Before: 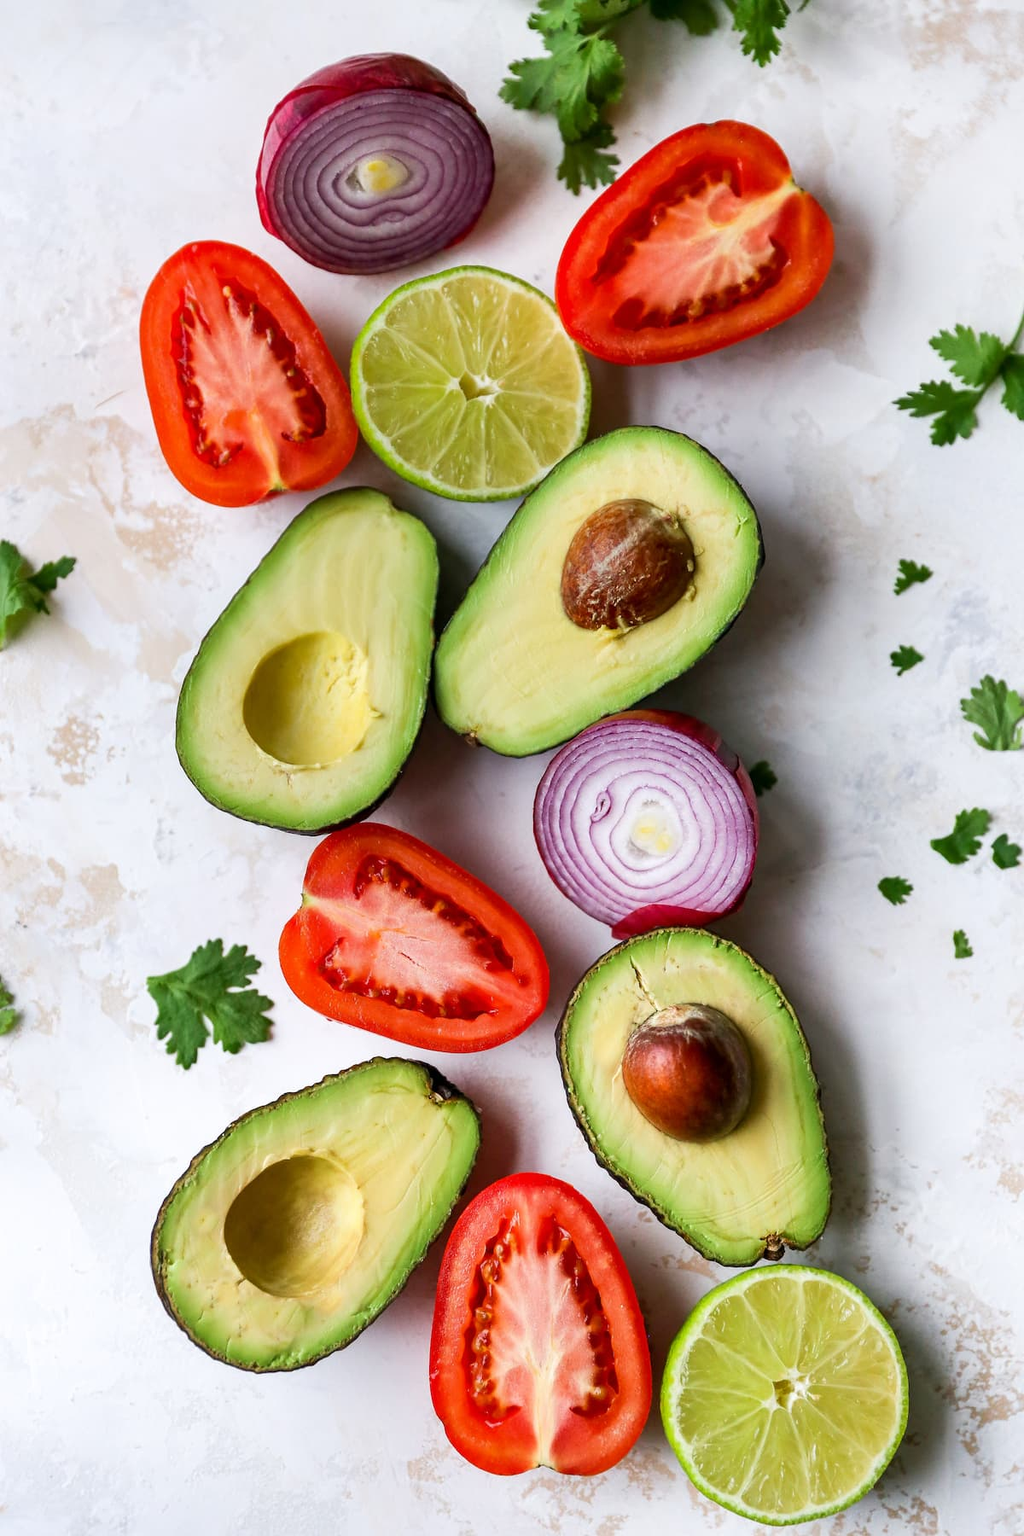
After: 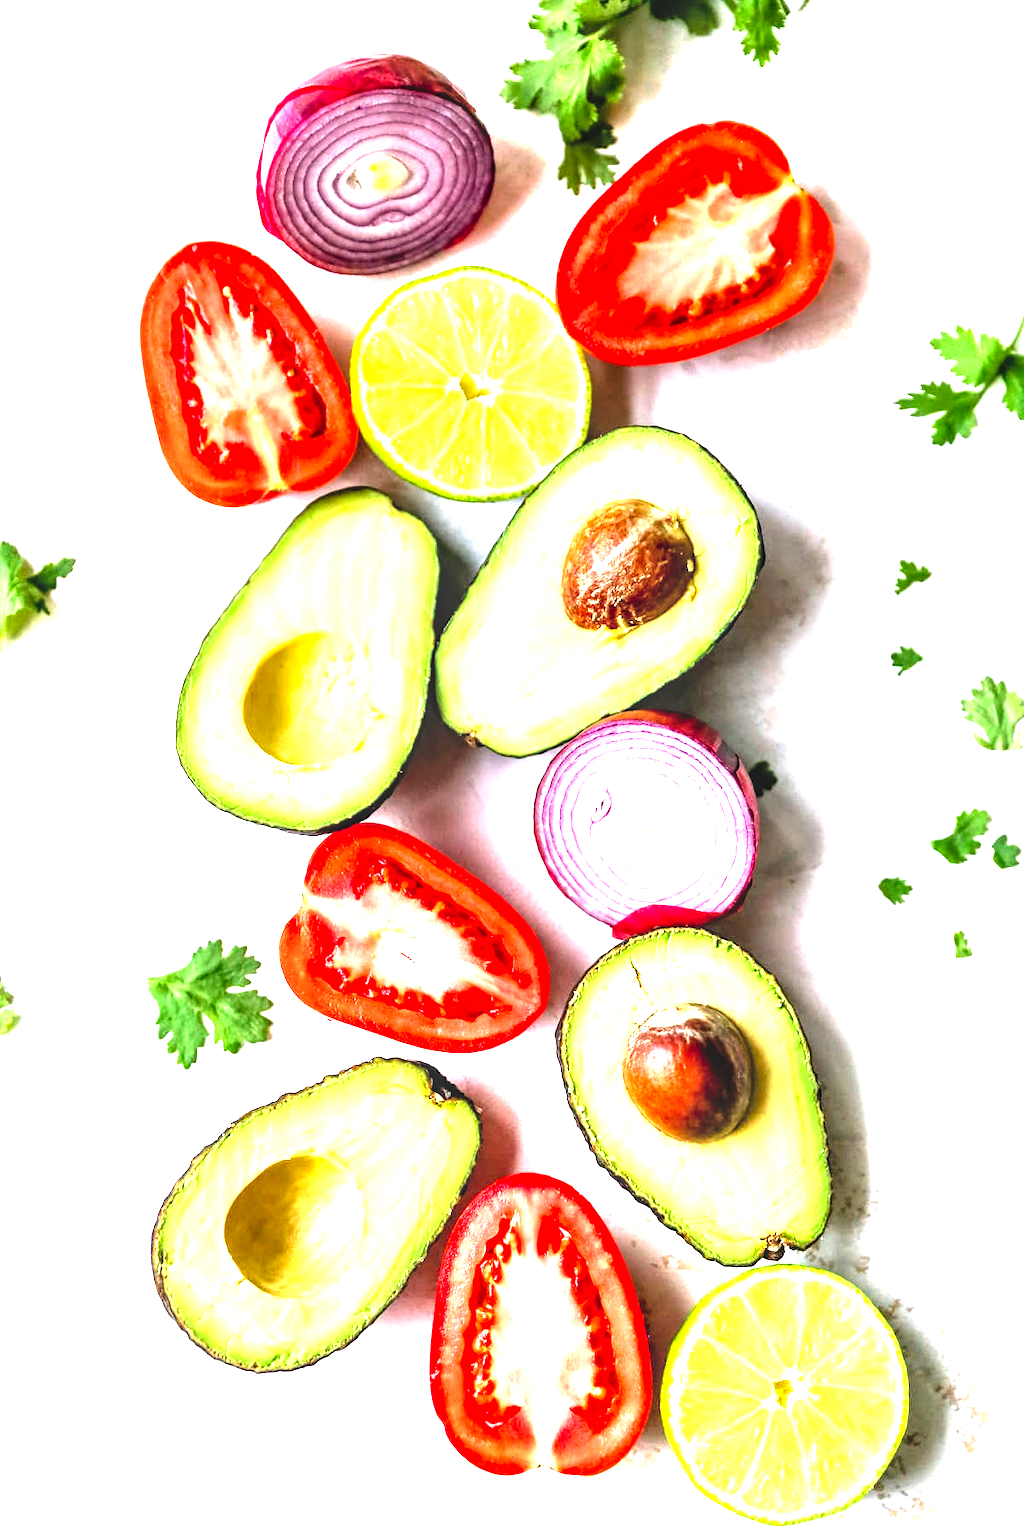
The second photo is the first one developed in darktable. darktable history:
filmic rgb: black relative exposure -7.65 EV, white relative exposure 4.56 EV, hardness 3.61
local contrast: on, module defaults
exposure: compensate highlight preservation false
levels: levels [0, 0.281, 0.562]
